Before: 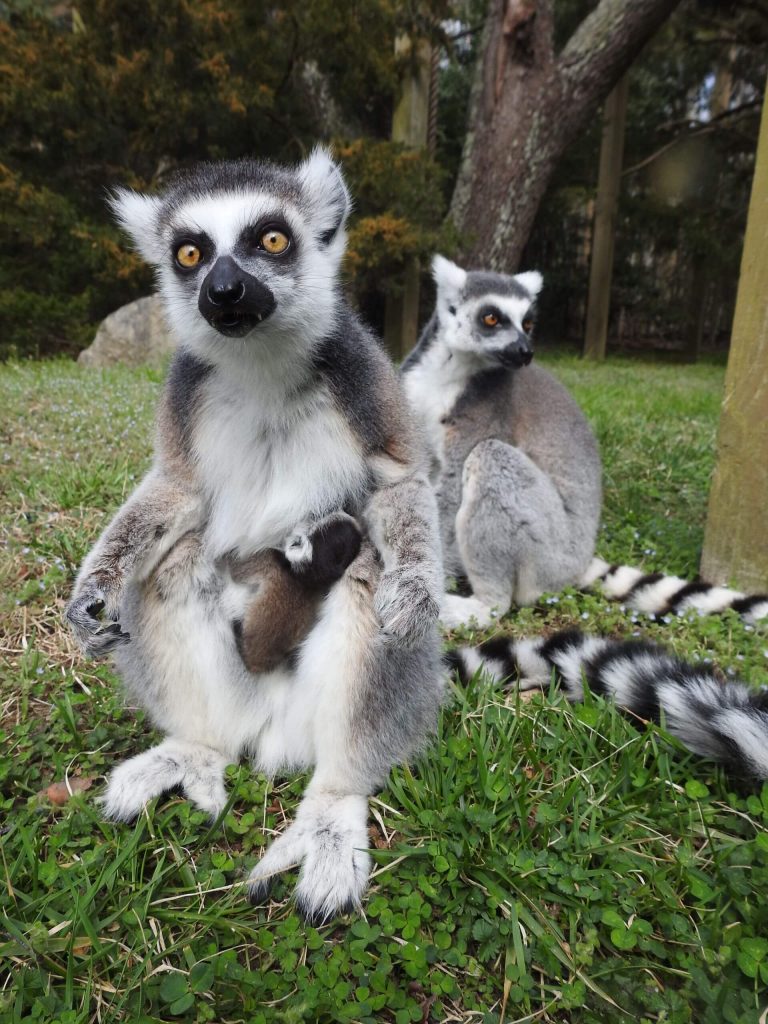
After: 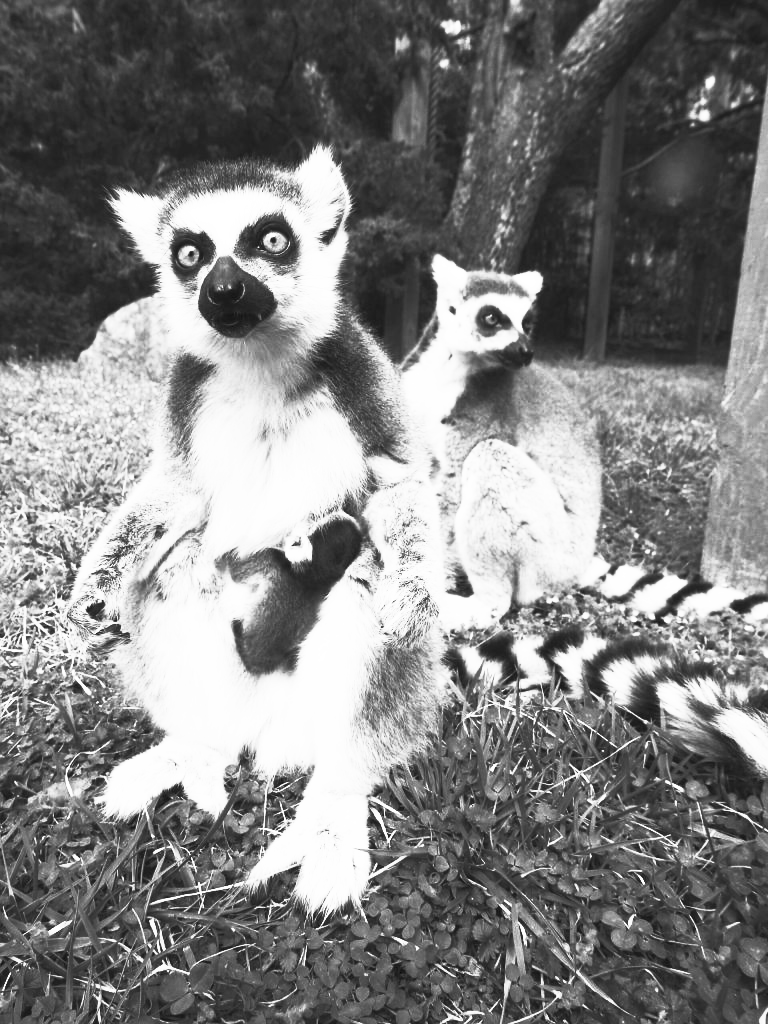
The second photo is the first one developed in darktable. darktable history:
color calibration: output gray [0.22, 0.42, 0.37, 0], gray › normalize channels true, illuminant same as pipeline (D50), adaptation XYZ, x 0.346, y 0.359, gamut compression 0
contrast brightness saturation: contrast 1, brightness 1, saturation 1
